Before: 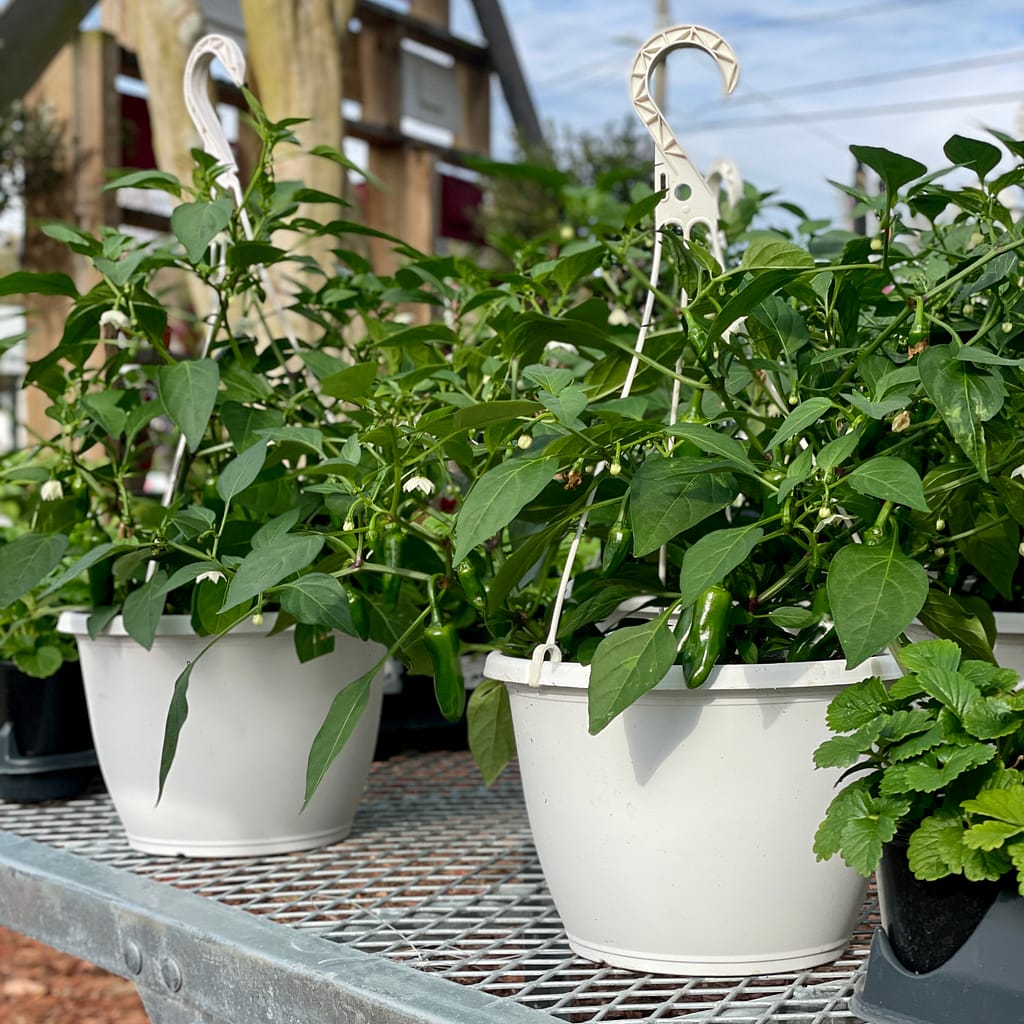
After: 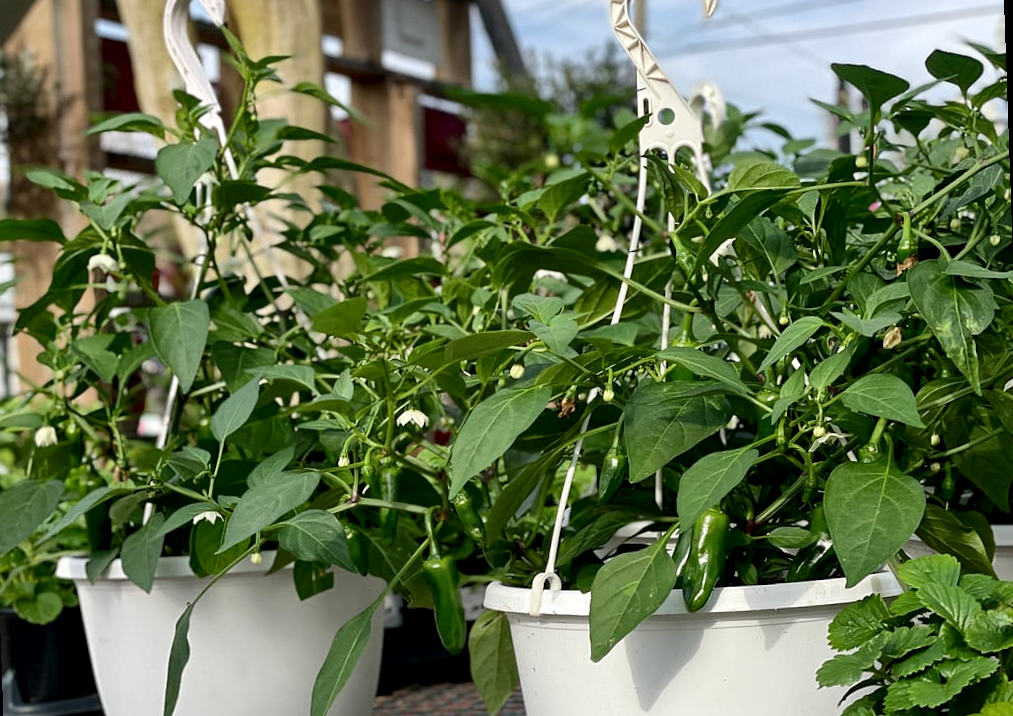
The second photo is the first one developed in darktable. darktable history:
crop: top 3.857%, bottom 21.132%
rotate and perspective: rotation -2°, crop left 0.022, crop right 0.978, crop top 0.049, crop bottom 0.951
local contrast: mode bilateral grid, contrast 20, coarseness 50, detail 150%, midtone range 0.2
